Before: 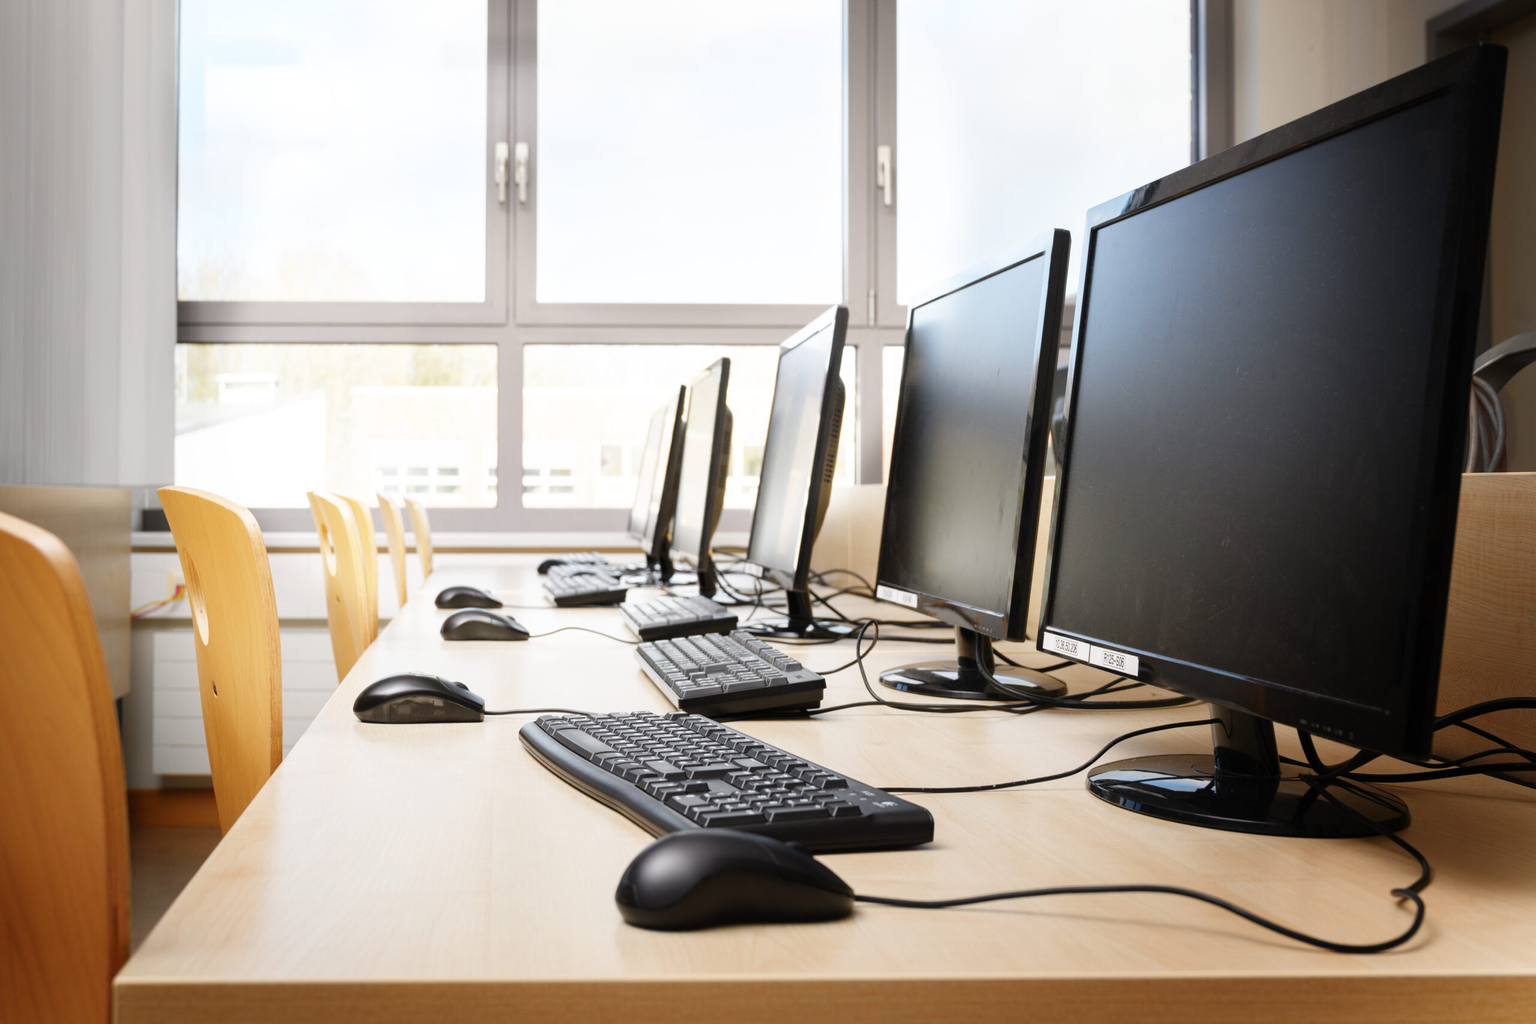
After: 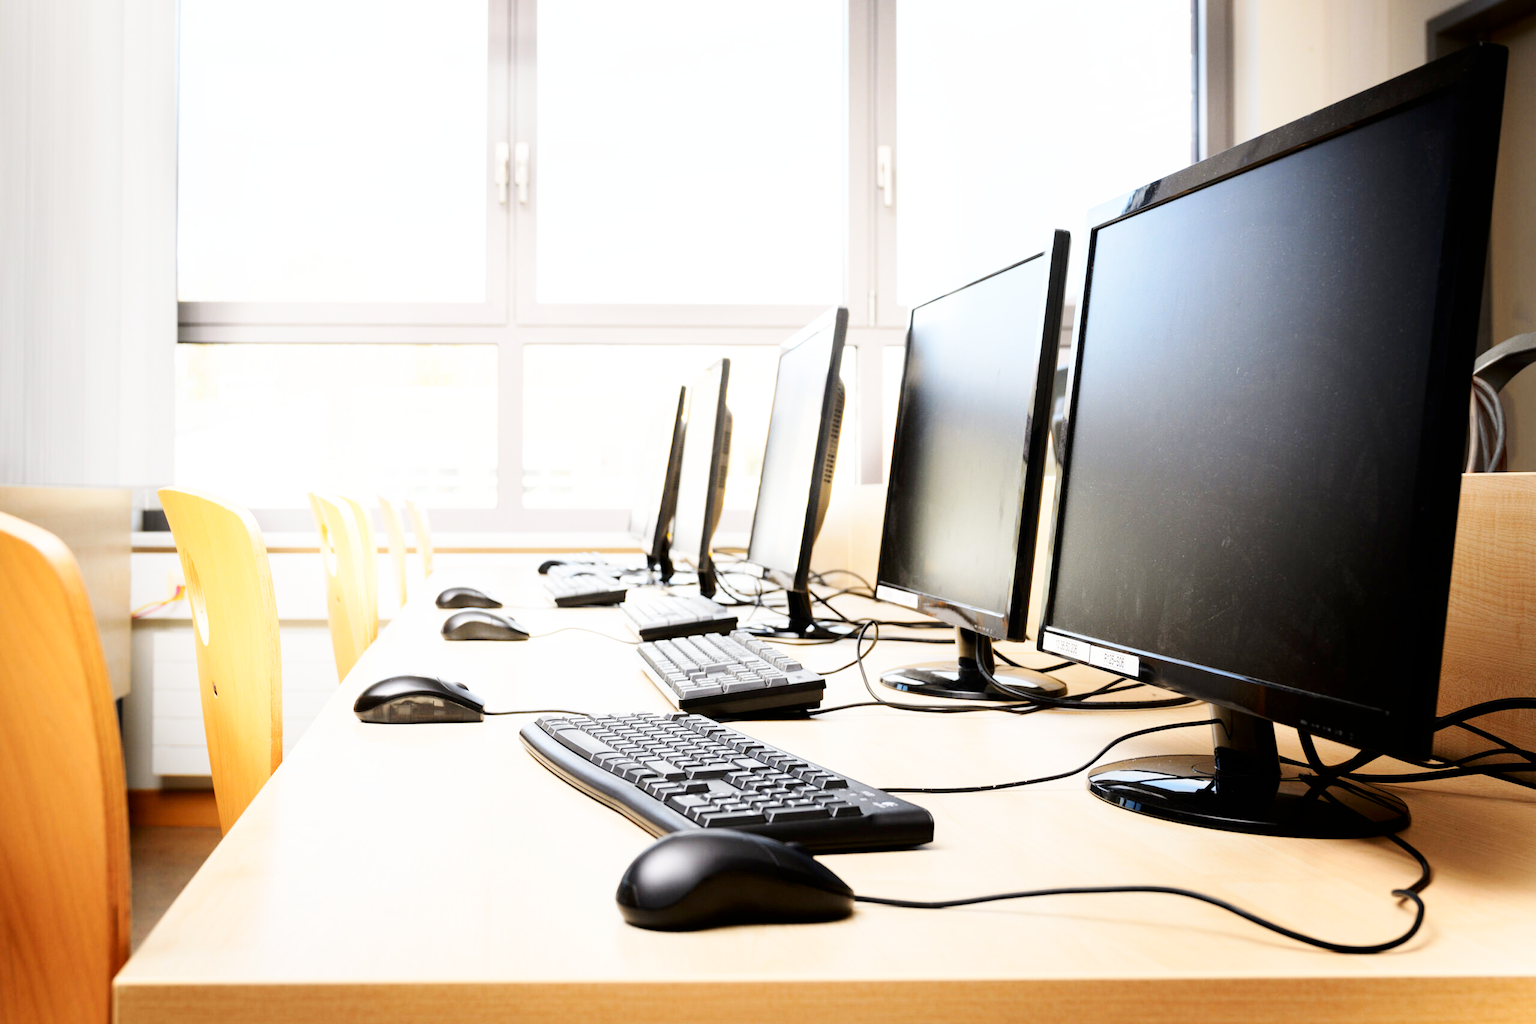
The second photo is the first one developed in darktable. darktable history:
tone curve: curves: ch0 [(0, 0) (0.004, 0.001) (0.133, 0.112) (0.325, 0.362) (0.832, 0.893) (1, 1)], color space Lab, independent channels, preserve colors none
base curve: curves: ch0 [(0, 0) (0.005, 0.002) (0.15, 0.3) (0.4, 0.7) (0.75, 0.95) (1, 1)], preserve colors none
